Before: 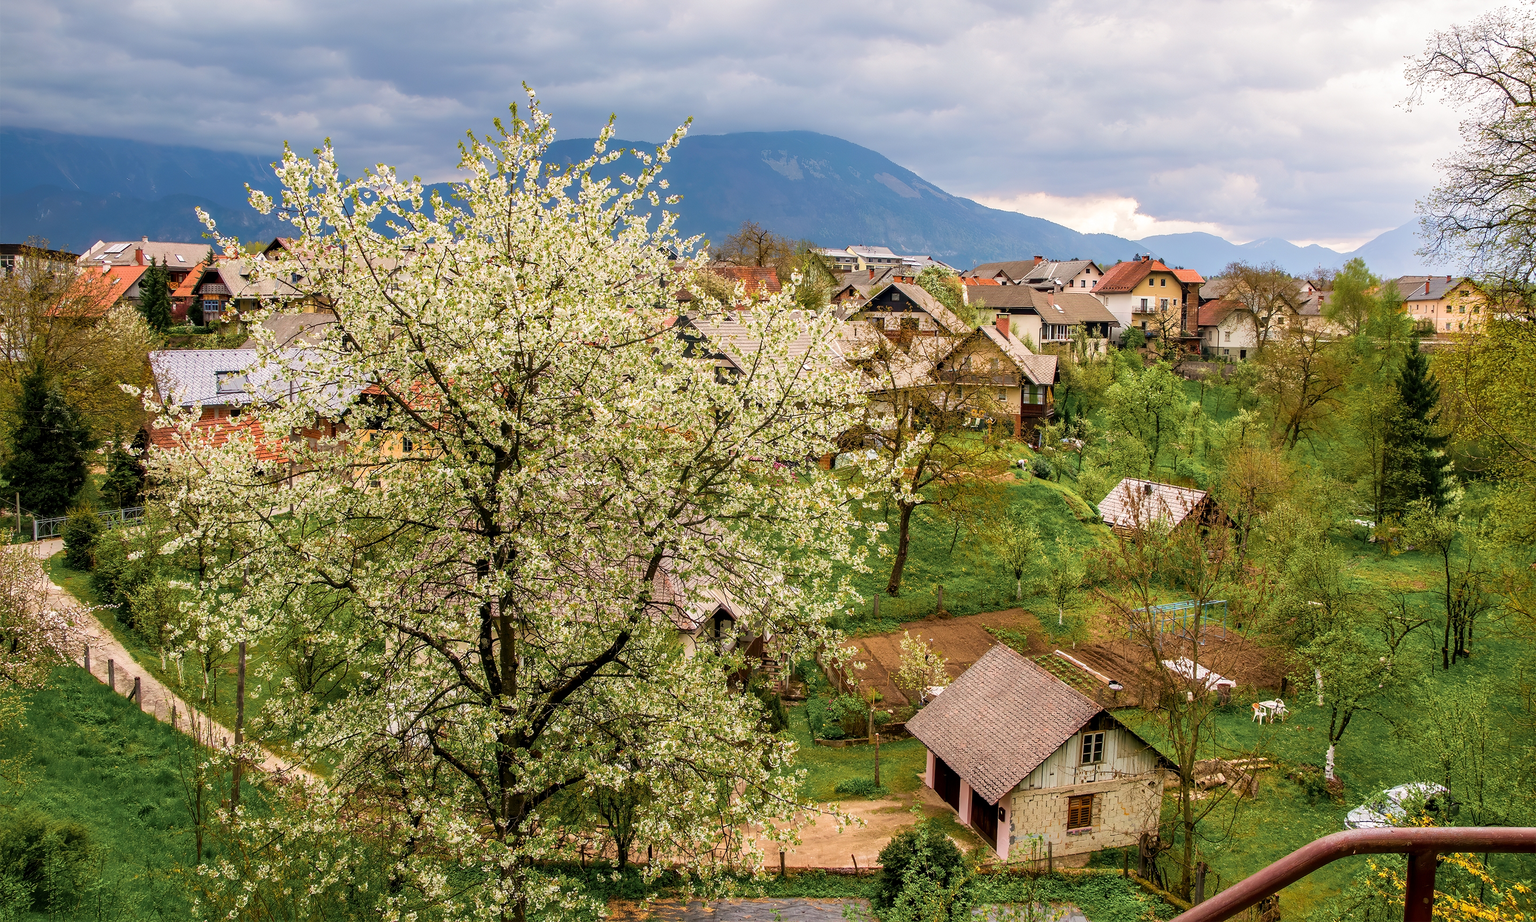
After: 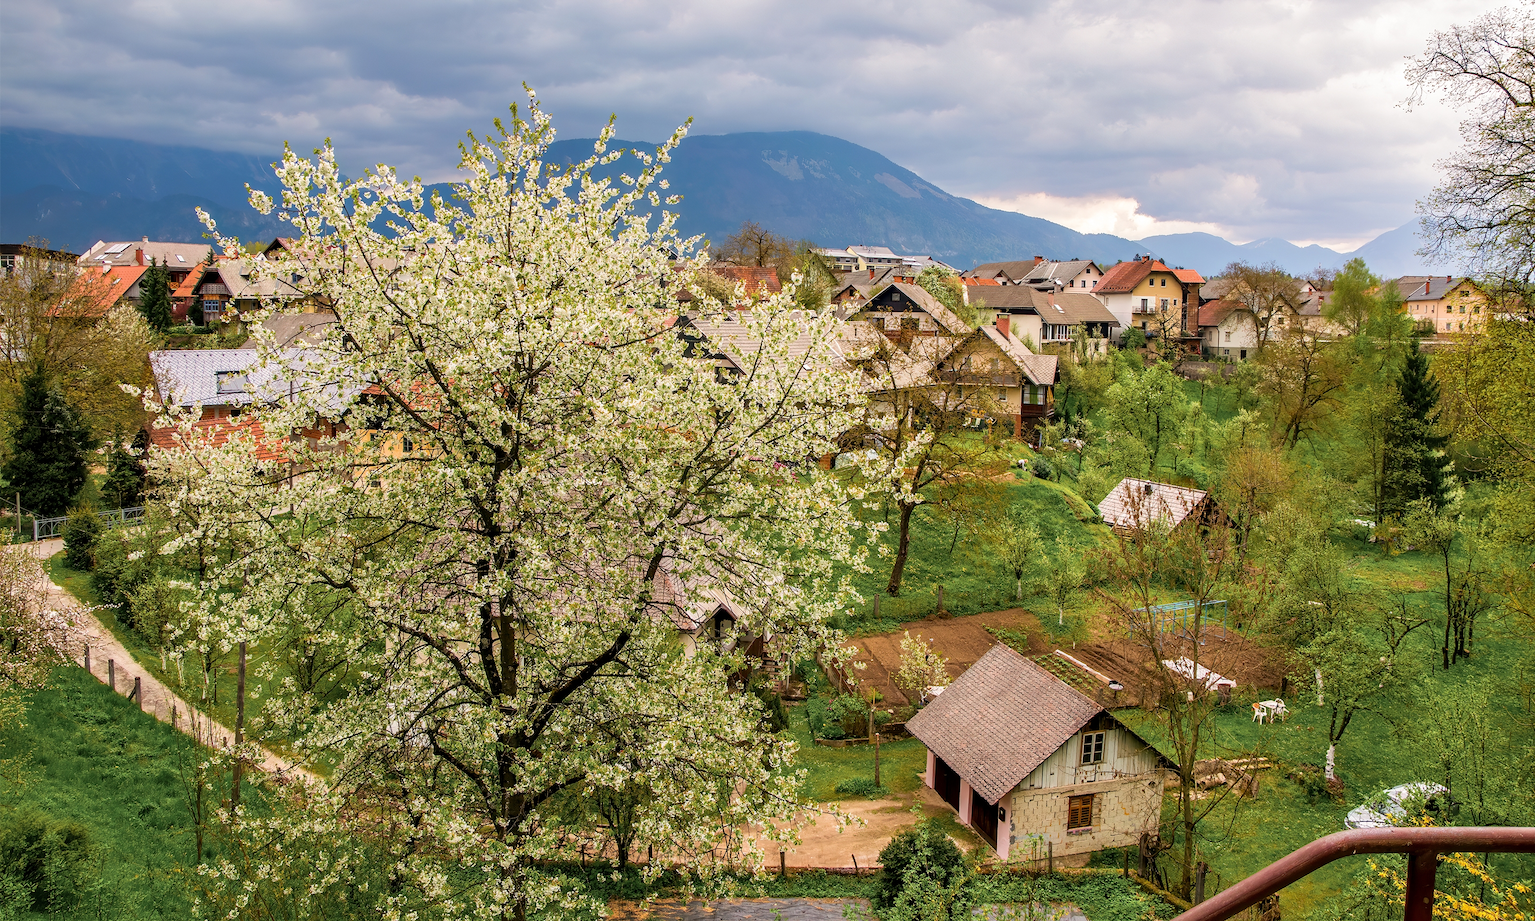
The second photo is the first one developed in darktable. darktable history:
shadows and highlights: shadows 36.26, highlights -27.81, soften with gaussian
